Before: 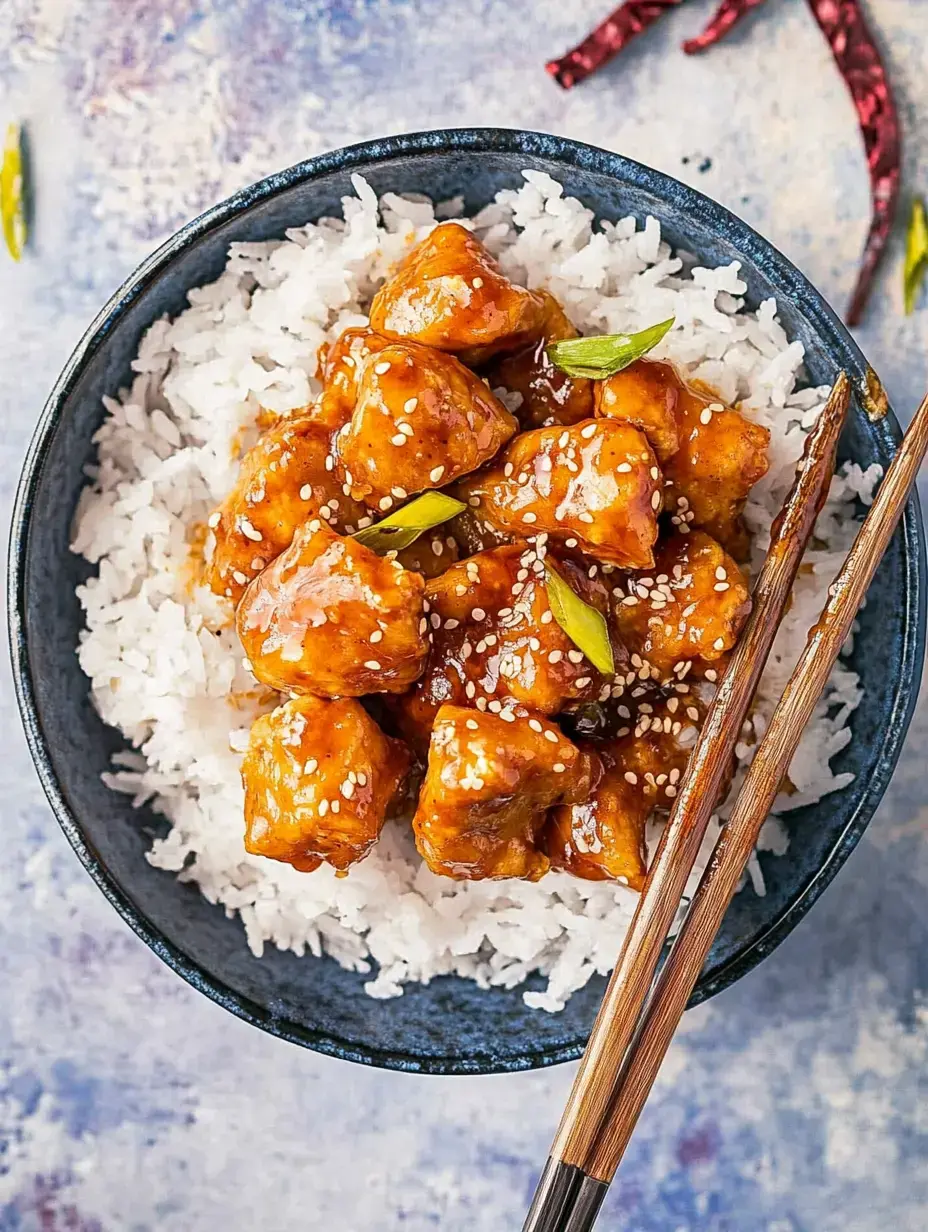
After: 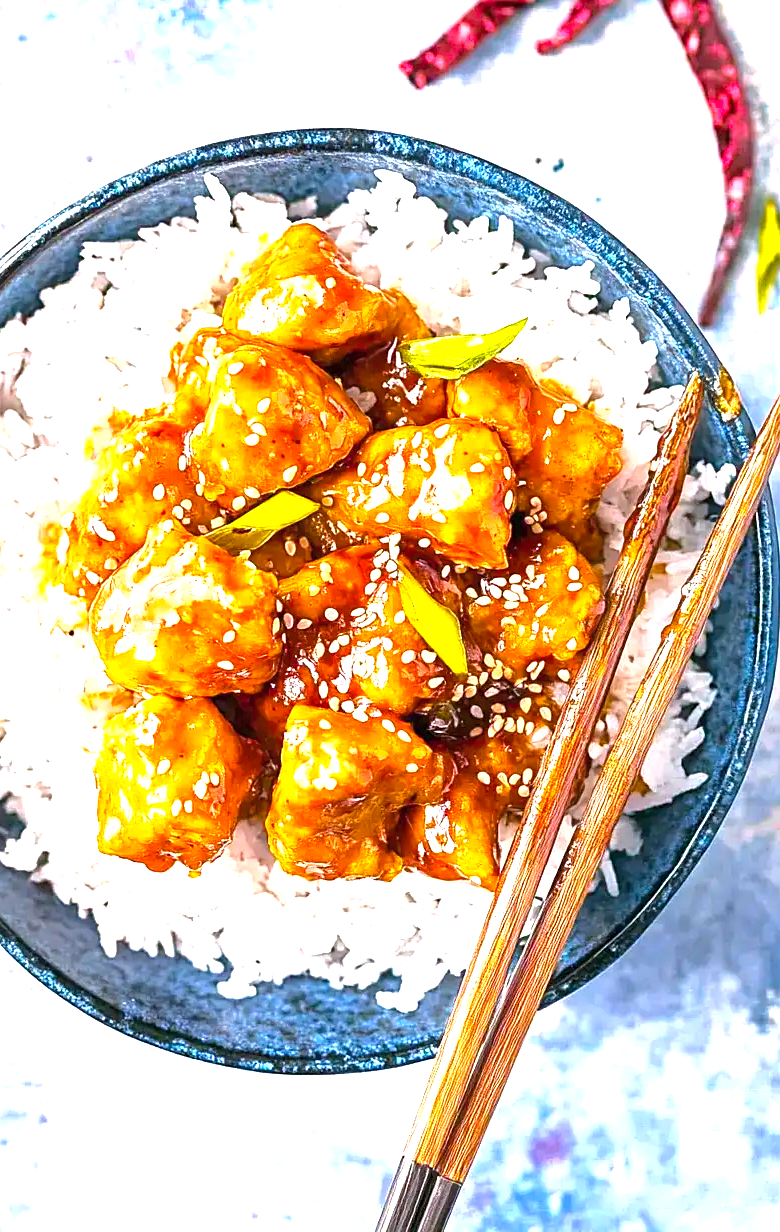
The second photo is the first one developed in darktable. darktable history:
crop: left 15.936%
exposure: black level correction 0, exposure 1.545 EV, compensate highlight preservation false
sharpen: amount 0.212
shadows and highlights: shadows 25.26, highlights -26.03, highlights color adjustment 49.34%
color balance rgb: perceptual saturation grading › global saturation 31.142%, global vibrance 14.943%
color correction: highlights a* -0.764, highlights b* -9.44
